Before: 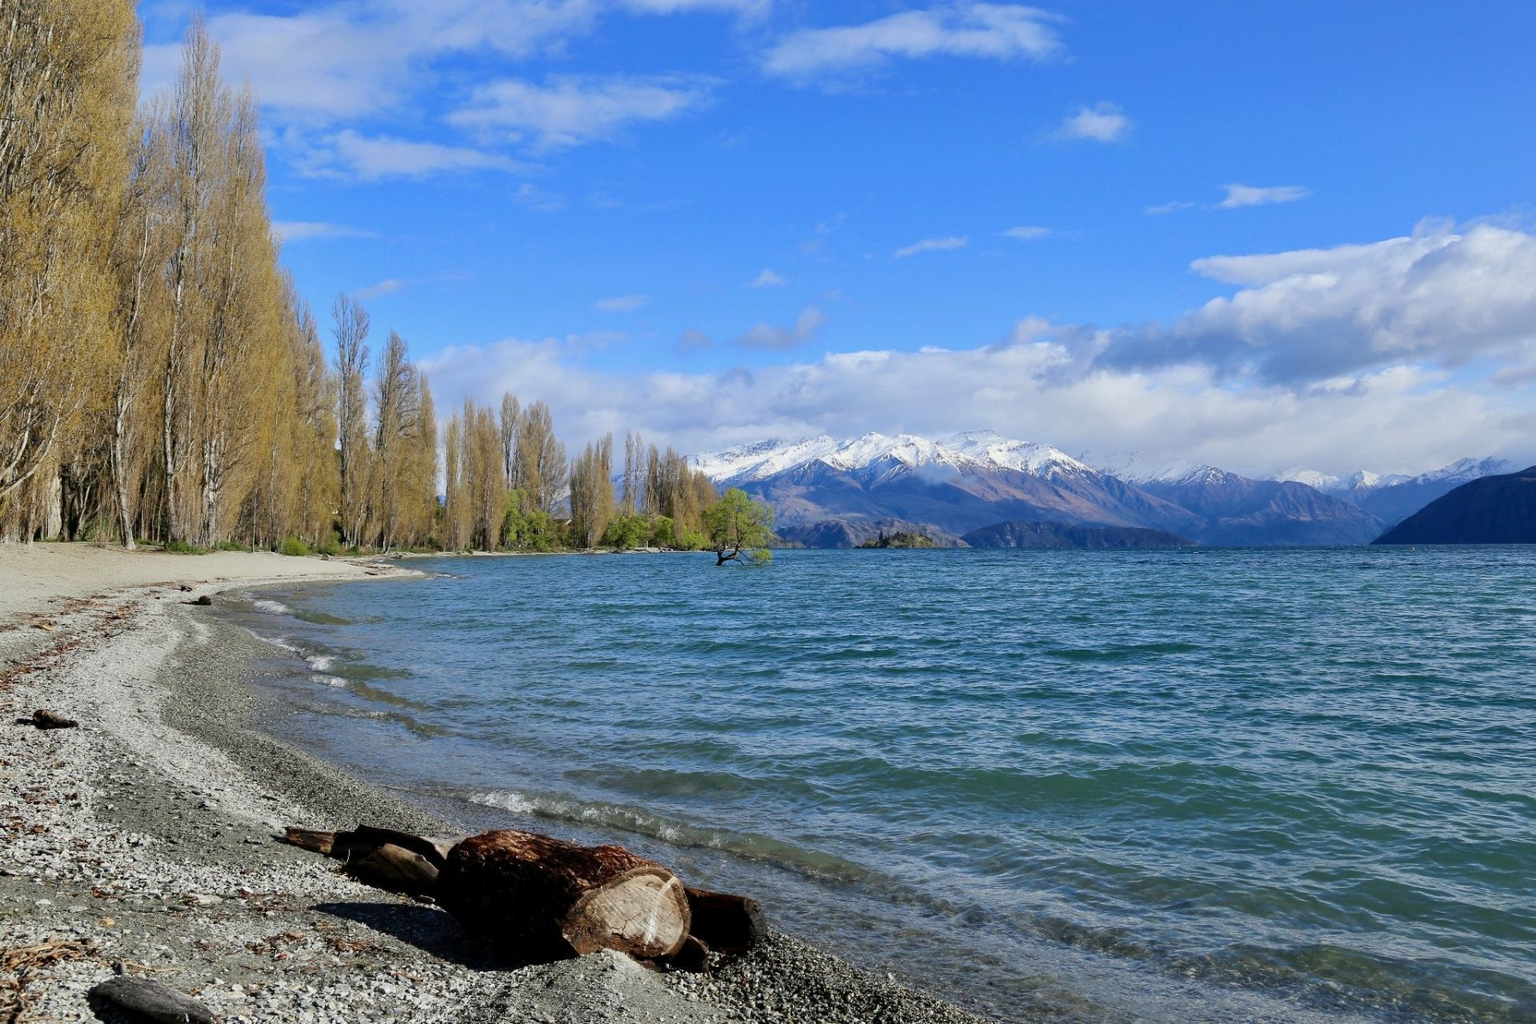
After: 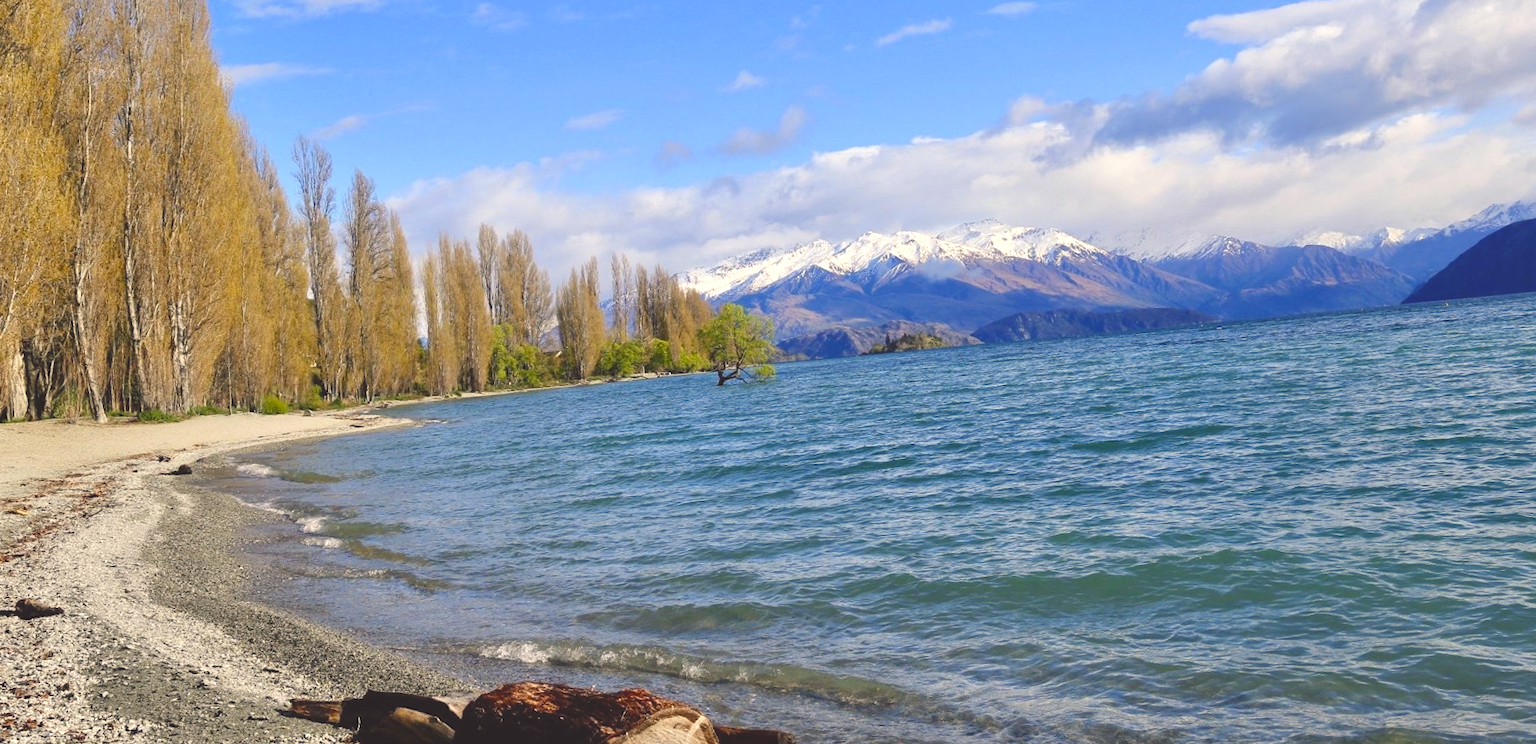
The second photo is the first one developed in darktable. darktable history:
color correction: highlights a* -0.95, highlights b* 4.5, shadows a* 3.55
rotate and perspective: rotation -5°, crop left 0.05, crop right 0.952, crop top 0.11, crop bottom 0.89
crop and rotate: top 15.774%, bottom 5.506%
exposure: black level correction 0, exposure 0.4 EV, compensate exposure bias true, compensate highlight preservation false
color balance rgb: shadows lift › chroma 2%, shadows lift › hue 247.2°, power › chroma 0.3%, power › hue 25.2°, highlights gain › chroma 3%, highlights gain › hue 60°, global offset › luminance 2%, perceptual saturation grading › global saturation 20%, perceptual saturation grading › highlights -20%, perceptual saturation grading › shadows 30%
